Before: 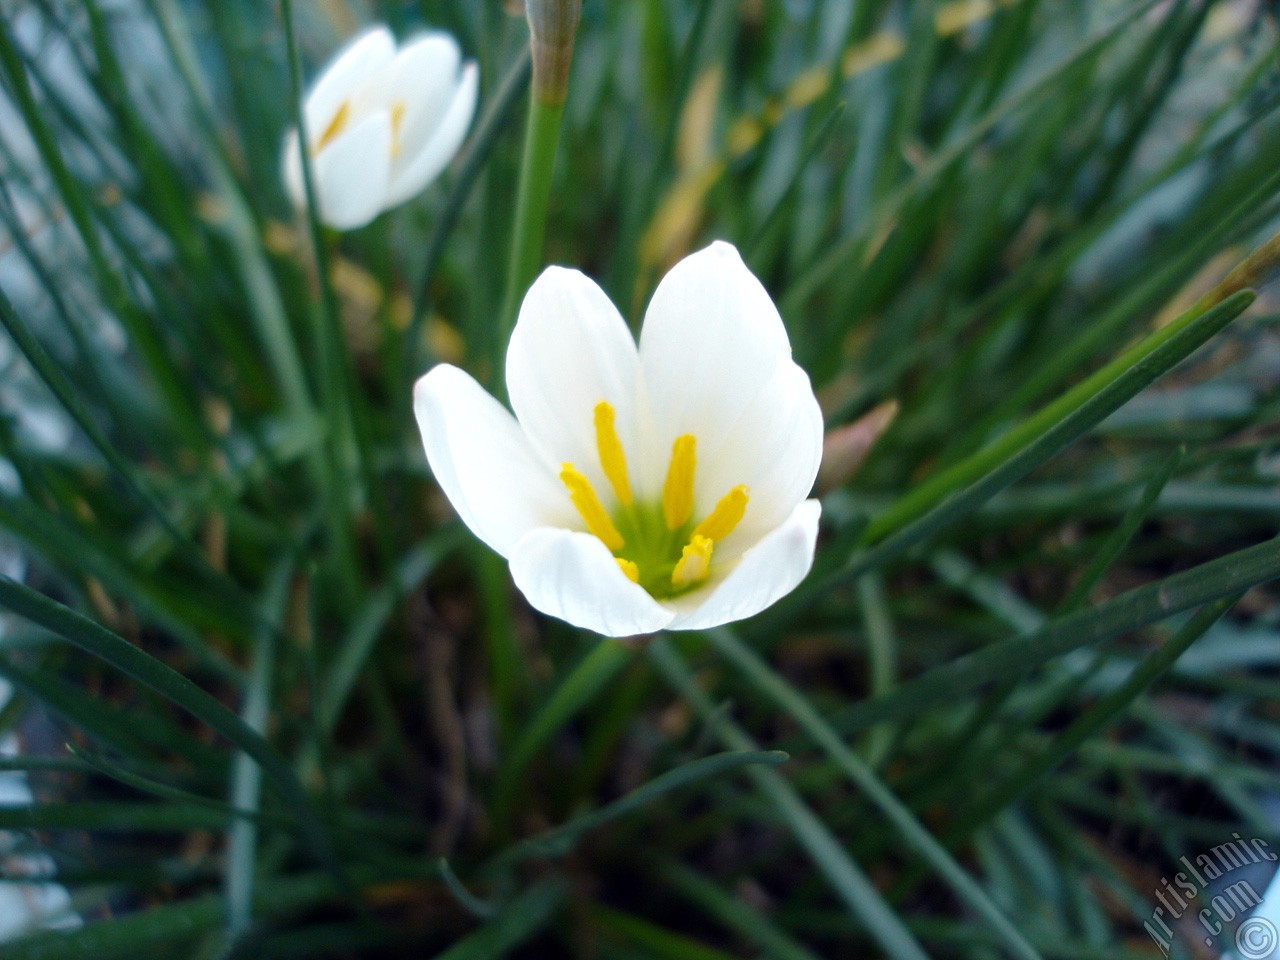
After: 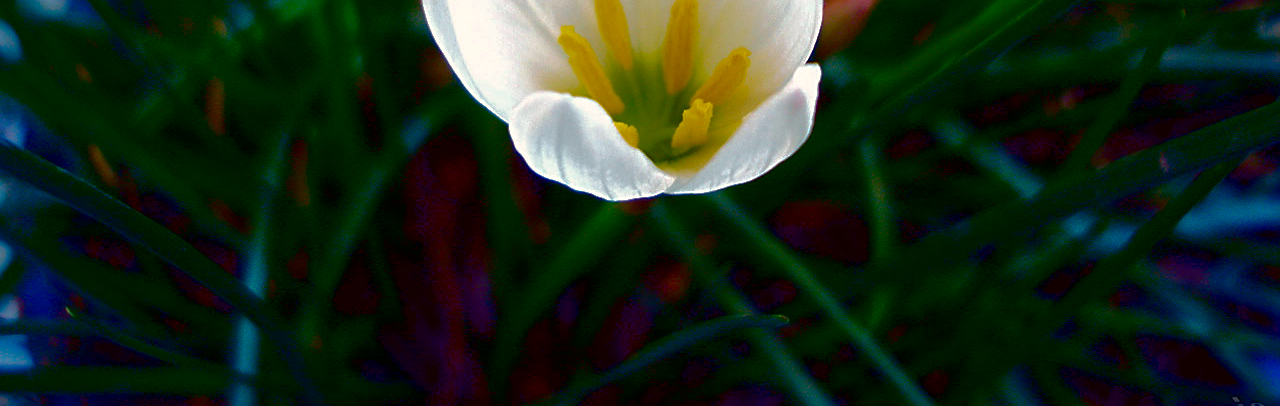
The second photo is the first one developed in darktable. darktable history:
haze removal: adaptive false
shadows and highlights: on, module defaults
color correction: highlights a* 6.52, highlights b* 7.71, shadows a* 6.23, shadows b* 7.55, saturation 0.906
contrast brightness saturation: contrast 0.085, brightness -0.581, saturation 0.168
base curve: curves: ch0 [(0, 0) (0.235, 0.266) (0.503, 0.496) (0.786, 0.72) (1, 1)]
color balance rgb: shadows lift › luminance -21.951%, shadows lift › chroma 8.858%, shadows lift › hue 282.86°, perceptual saturation grading › global saturation 75.498%, perceptual saturation grading › shadows -29.933%, global vibrance 20%
sharpen: on, module defaults
crop: top 45.471%, bottom 12.222%
